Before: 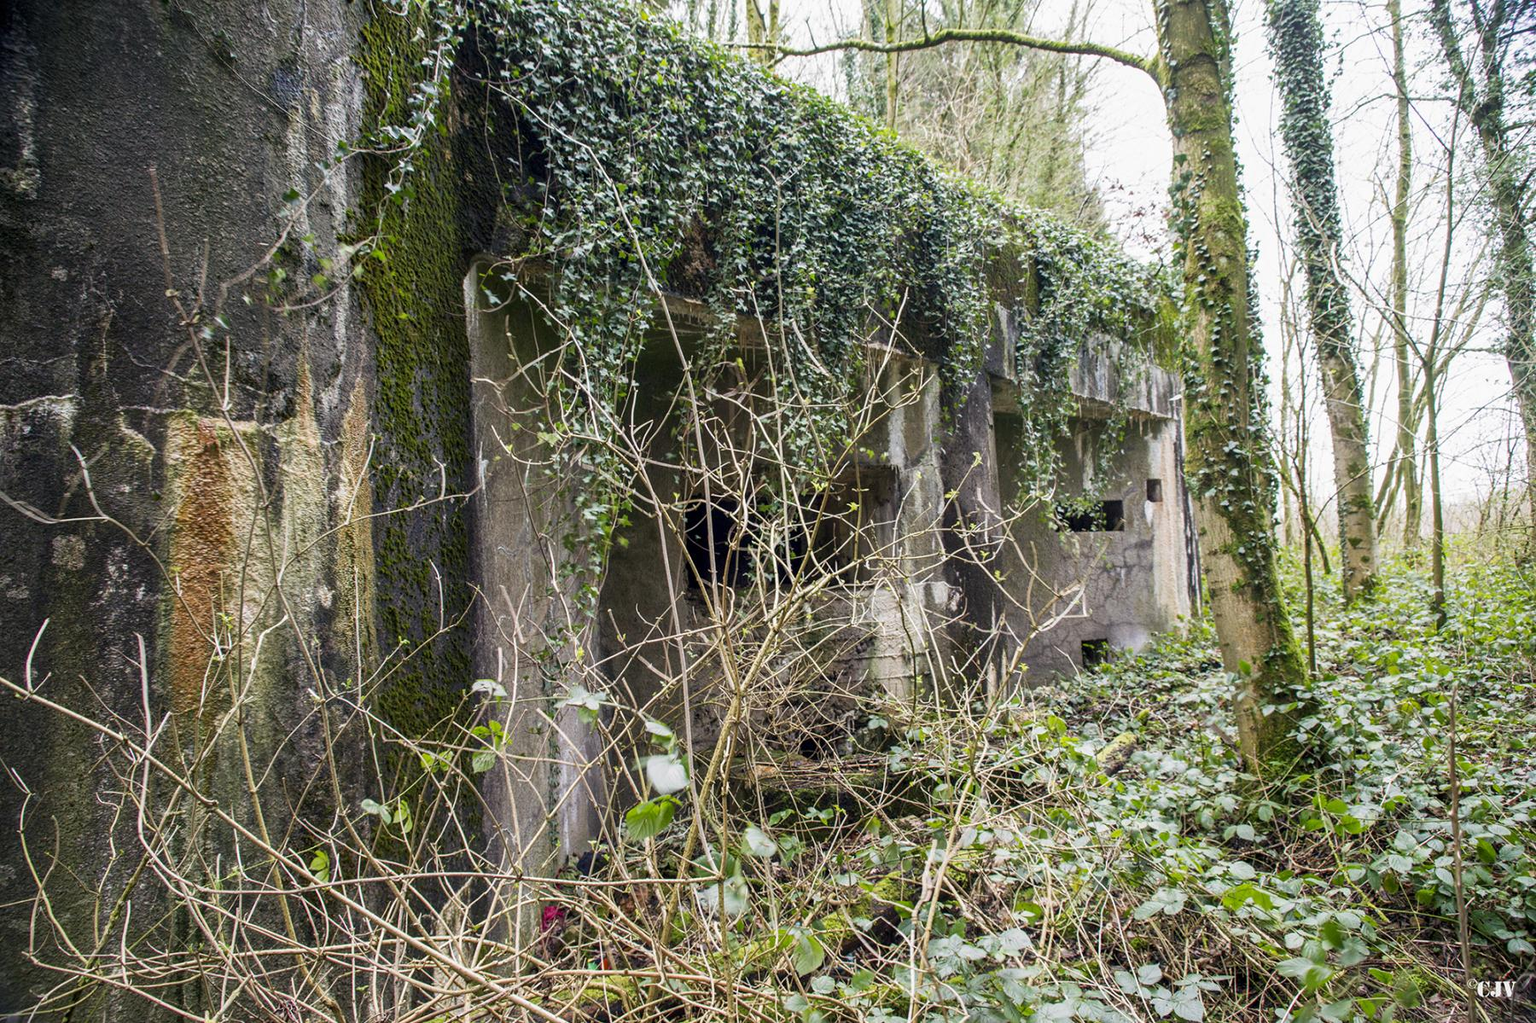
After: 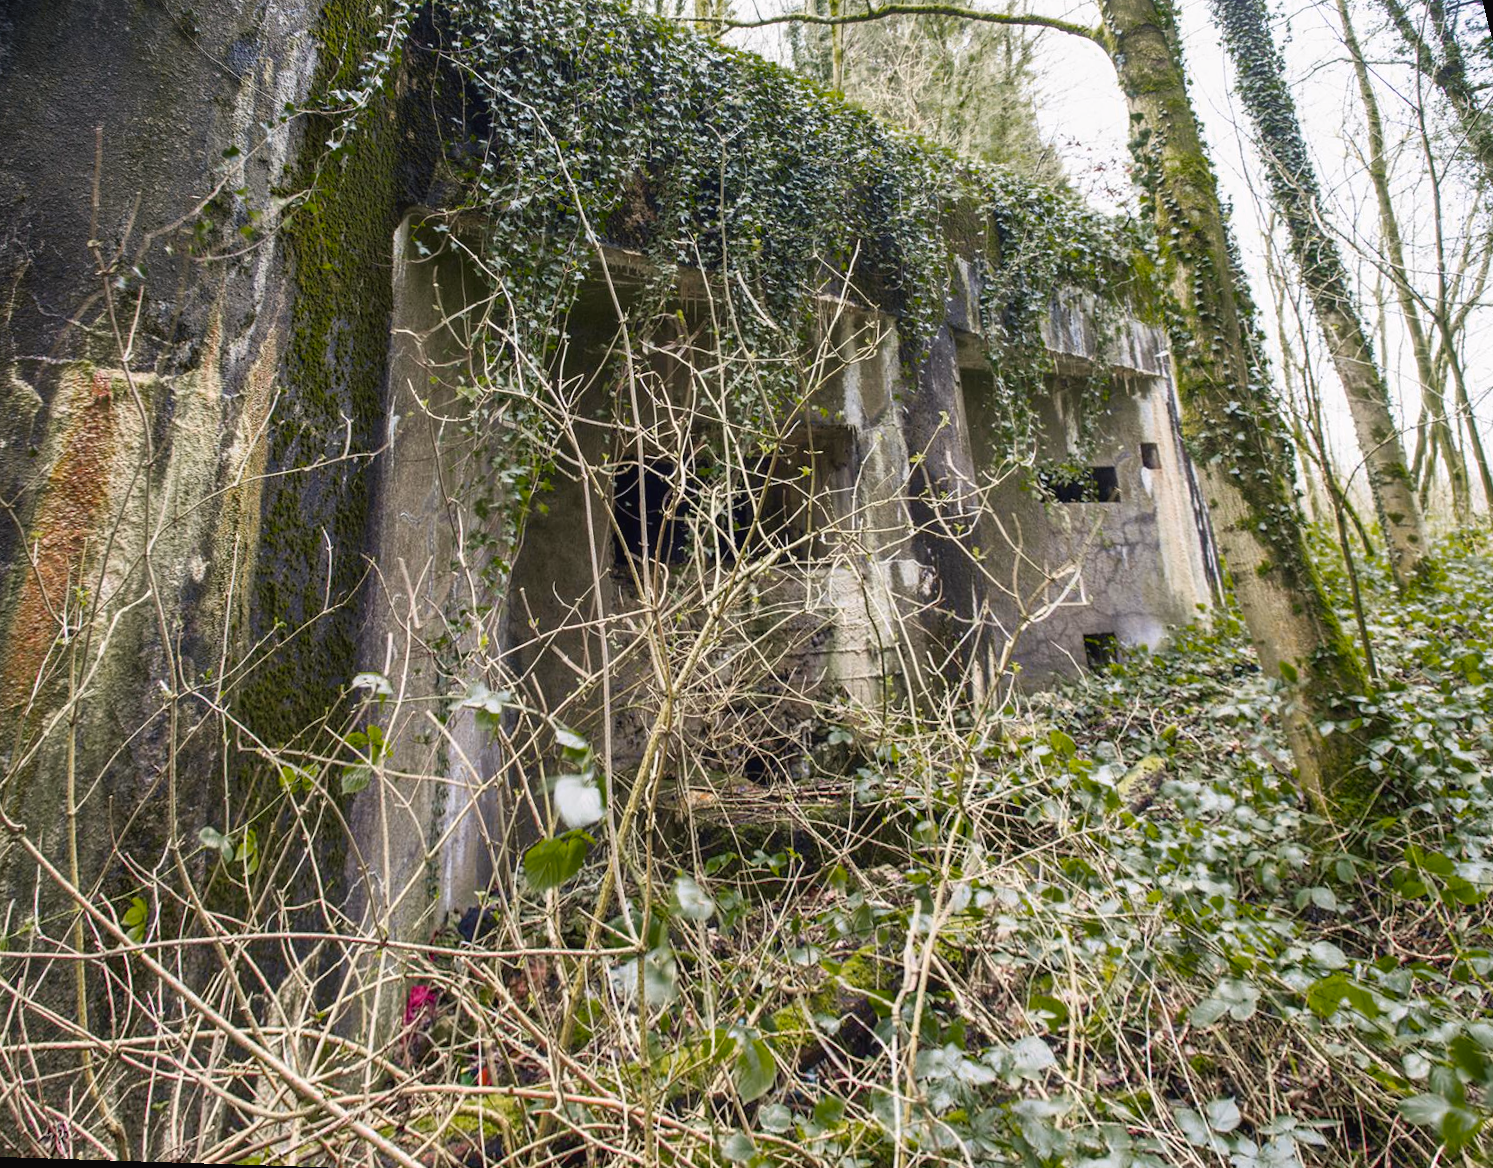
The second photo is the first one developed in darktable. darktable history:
color zones: curves: ch0 [(0.25, 0.5) (0.347, 0.092) (0.75, 0.5)]; ch1 [(0.25, 0.5) (0.33, 0.51) (0.75, 0.5)]
rotate and perspective: rotation 0.72°, lens shift (vertical) -0.352, lens shift (horizontal) -0.051, crop left 0.152, crop right 0.859, crop top 0.019, crop bottom 0.964
tone curve: curves: ch0 [(0, 0.024) (0.119, 0.146) (0.474, 0.485) (0.718, 0.739) (0.817, 0.839) (1, 0.998)]; ch1 [(0, 0) (0.377, 0.416) (0.439, 0.451) (0.477, 0.485) (0.501, 0.503) (0.538, 0.544) (0.58, 0.613) (0.664, 0.7) (0.783, 0.804) (1, 1)]; ch2 [(0, 0) (0.38, 0.405) (0.463, 0.456) (0.498, 0.497) (0.524, 0.535) (0.578, 0.576) (0.648, 0.665) (1, 1)], color space Lab, independent channels, preserve colors none
